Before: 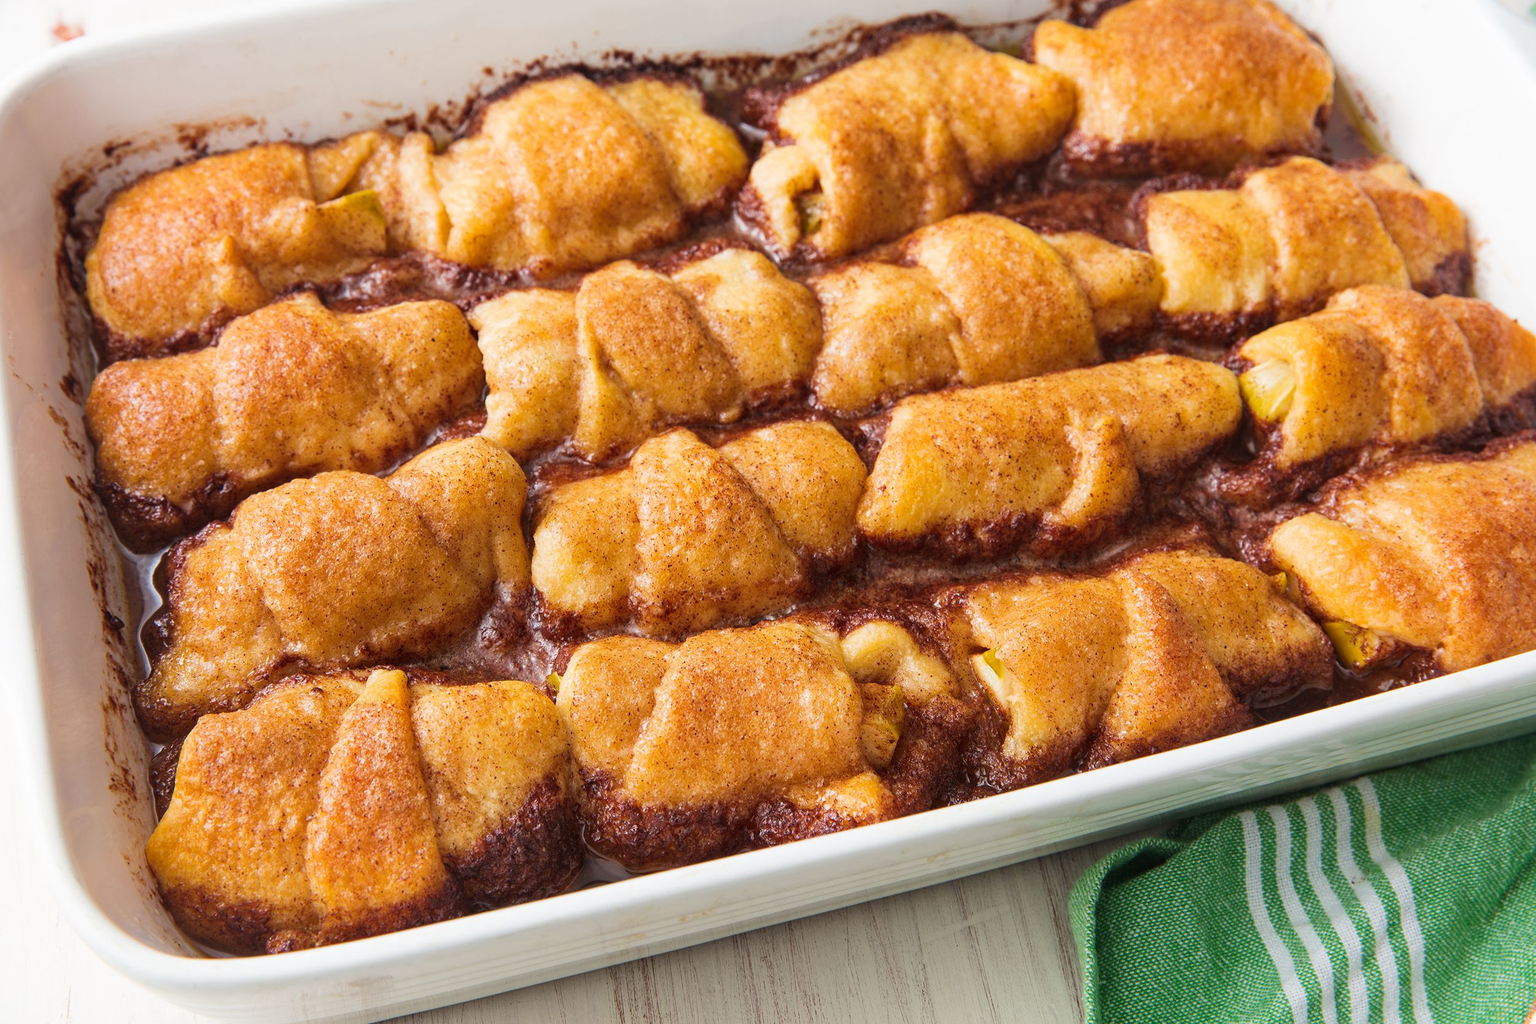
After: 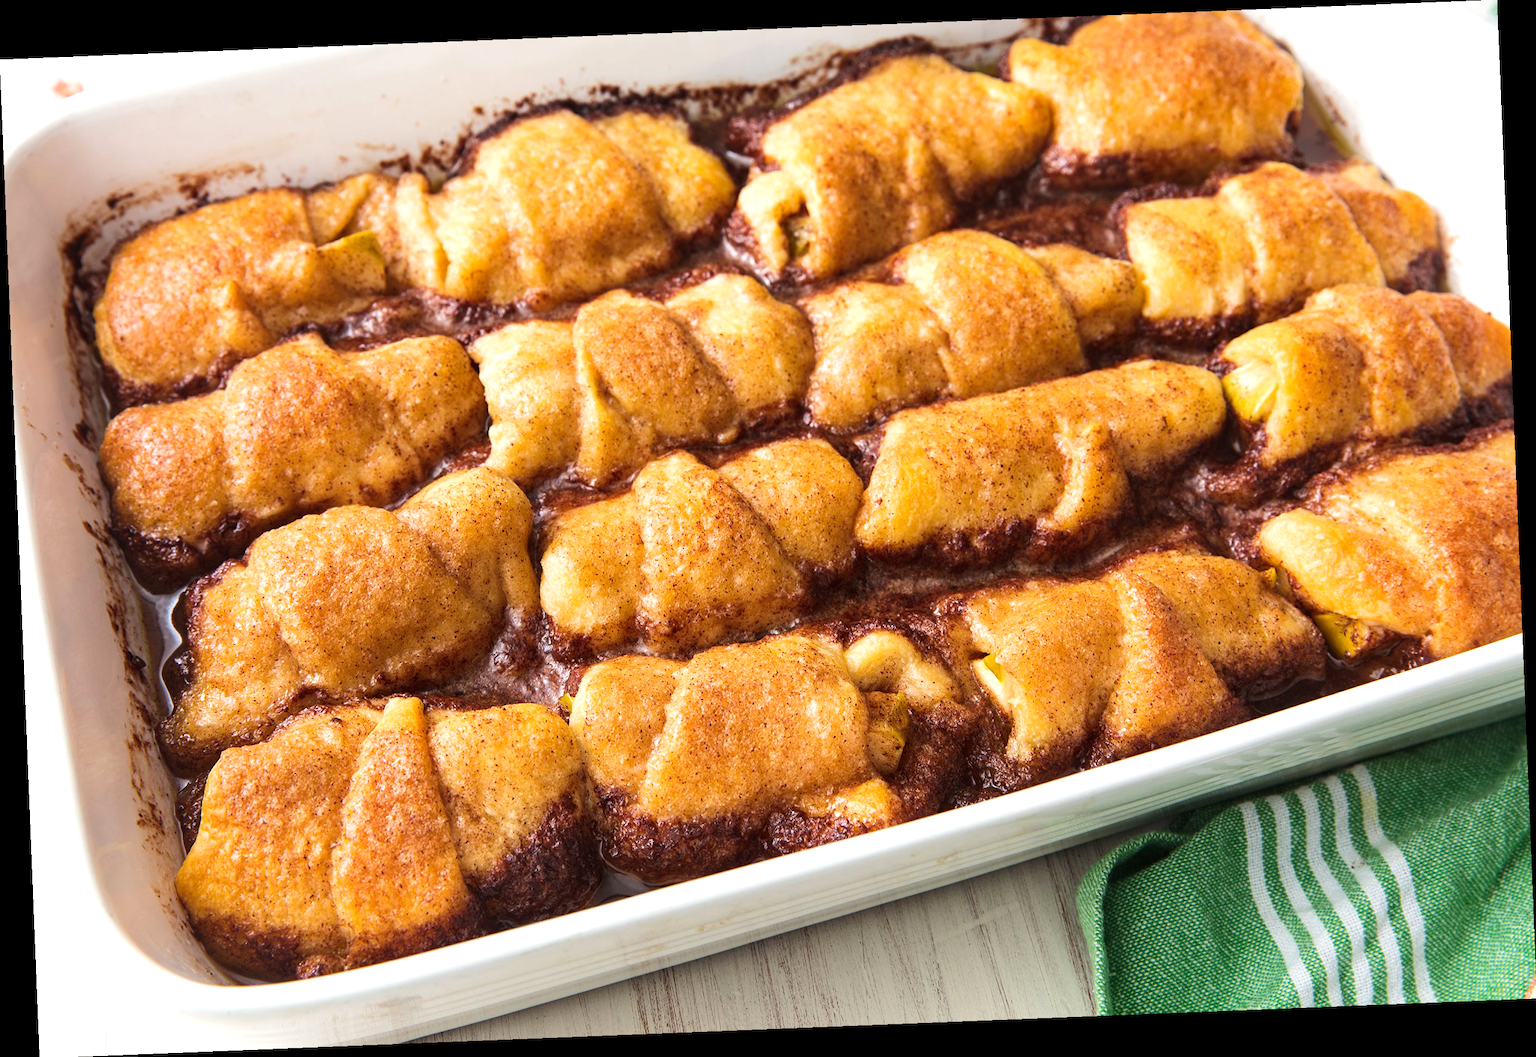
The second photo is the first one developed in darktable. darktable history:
rotate and perspective: rotation -2.29°, automatic cropping off
tone equalizer: -8 EV -0.417 EV, -7 EV -0.389 EV, -6 EV -0.333 EV, -5 EV -0.222 EV, -3 EV 0.222 EV, -2 EV 0.333 EV, -1 EV 0.389 EV, +0 EV 0.417 EV, edges refinement/feathering 500, mask exposure compensation -1.57 EV, preserve details no
